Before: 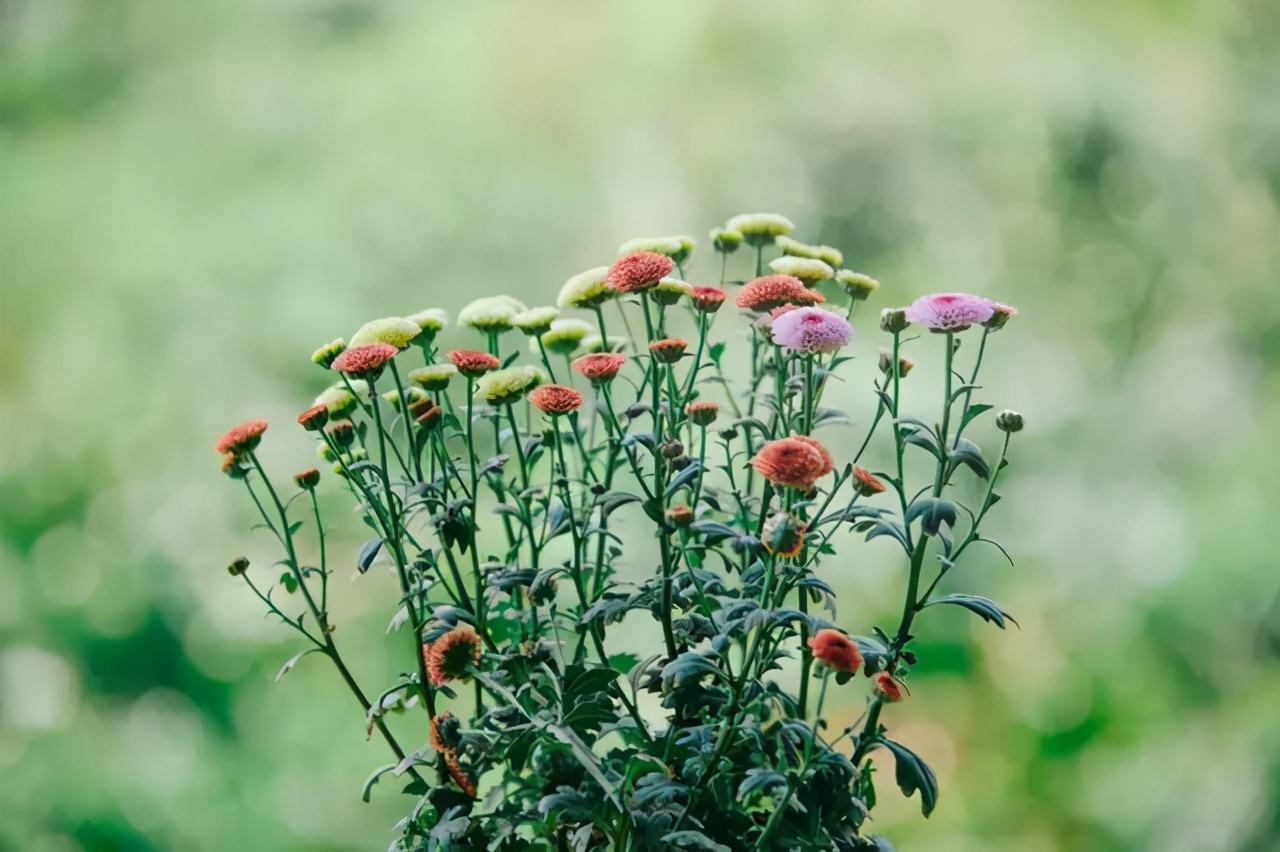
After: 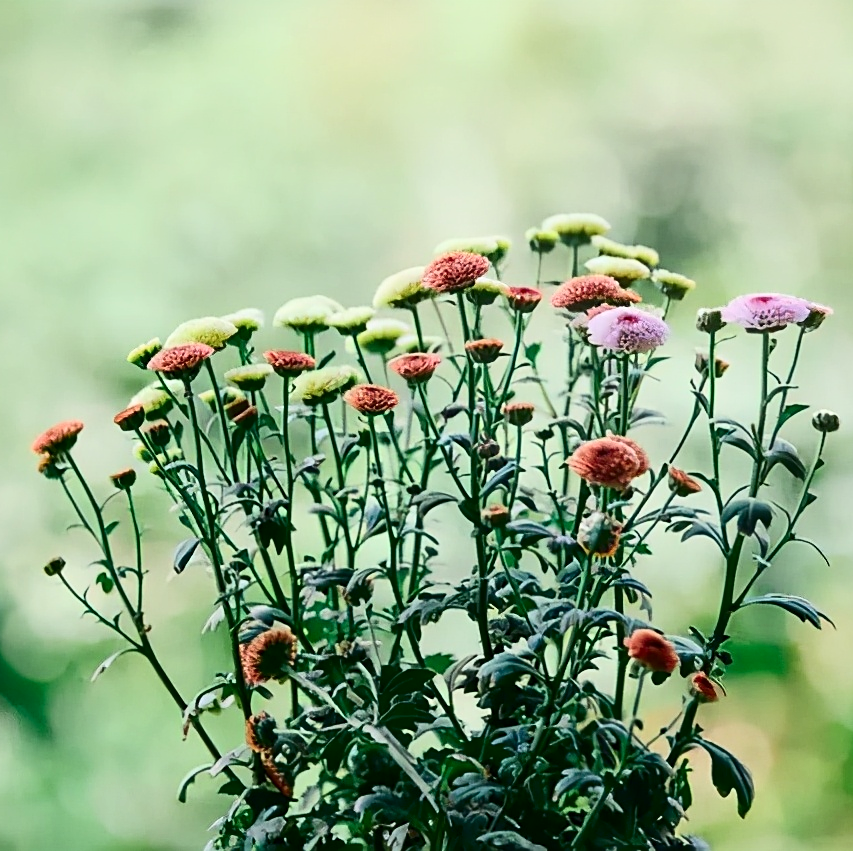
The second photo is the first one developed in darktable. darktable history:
crop and rotate: left 14.436%, right 18.898%
white balance: emerald 1
sharpen: on, module defaults
contrast brightness saturation: contrast 0.28
rgb curve: mode RGB, independent channels
